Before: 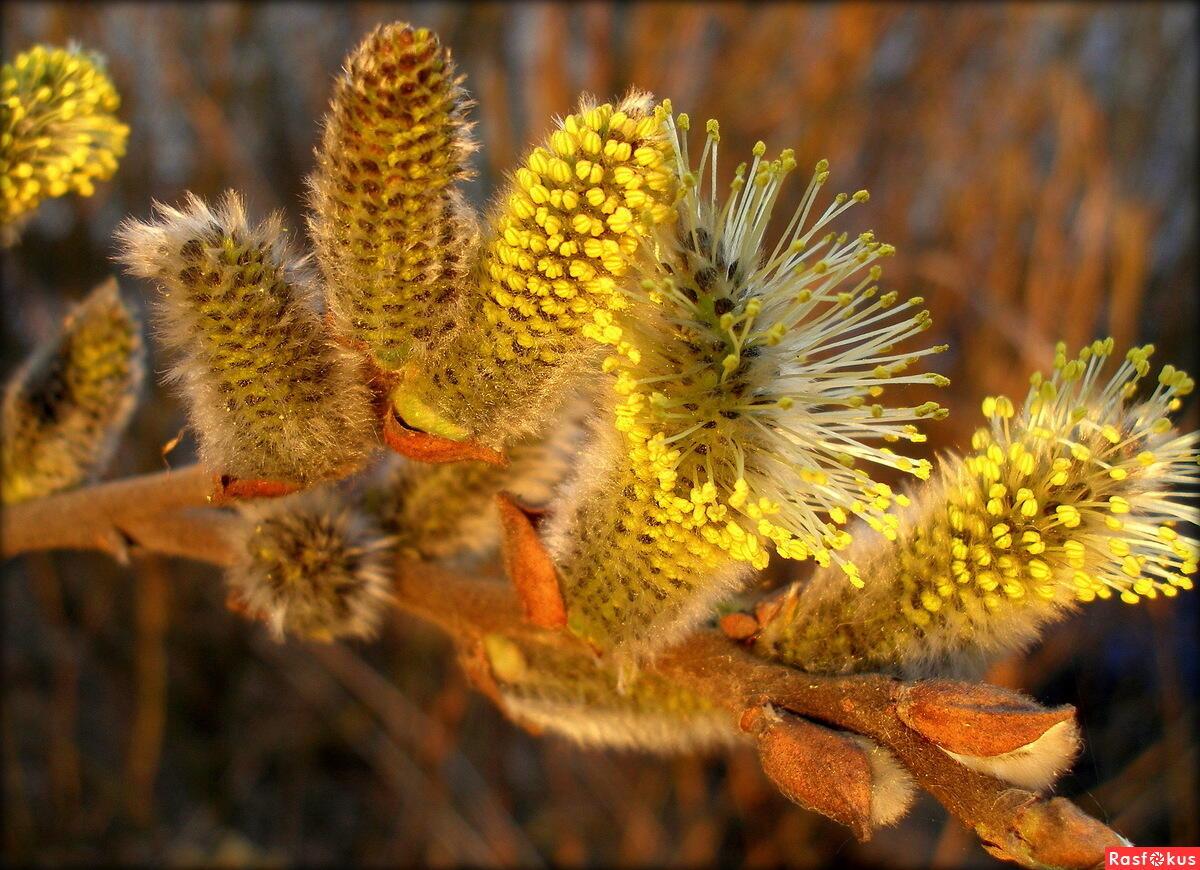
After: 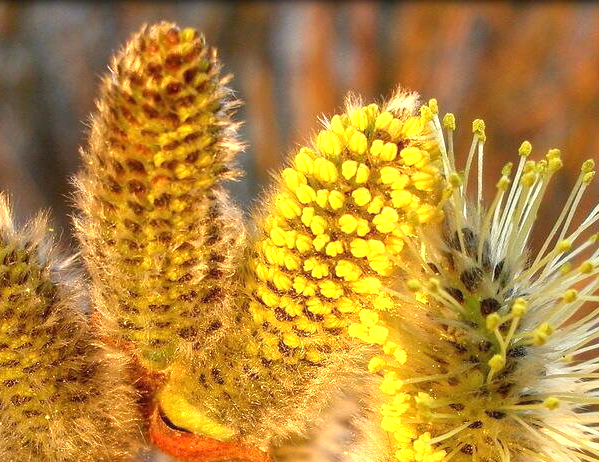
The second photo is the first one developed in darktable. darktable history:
crop: left 19.526%, right 30.489%, bottom 46.878%
exposure: black level correction 0, exposure 0.696 EV, compensate exposure bias true, compensate highlight preservation false
local contrast: detail 110%
